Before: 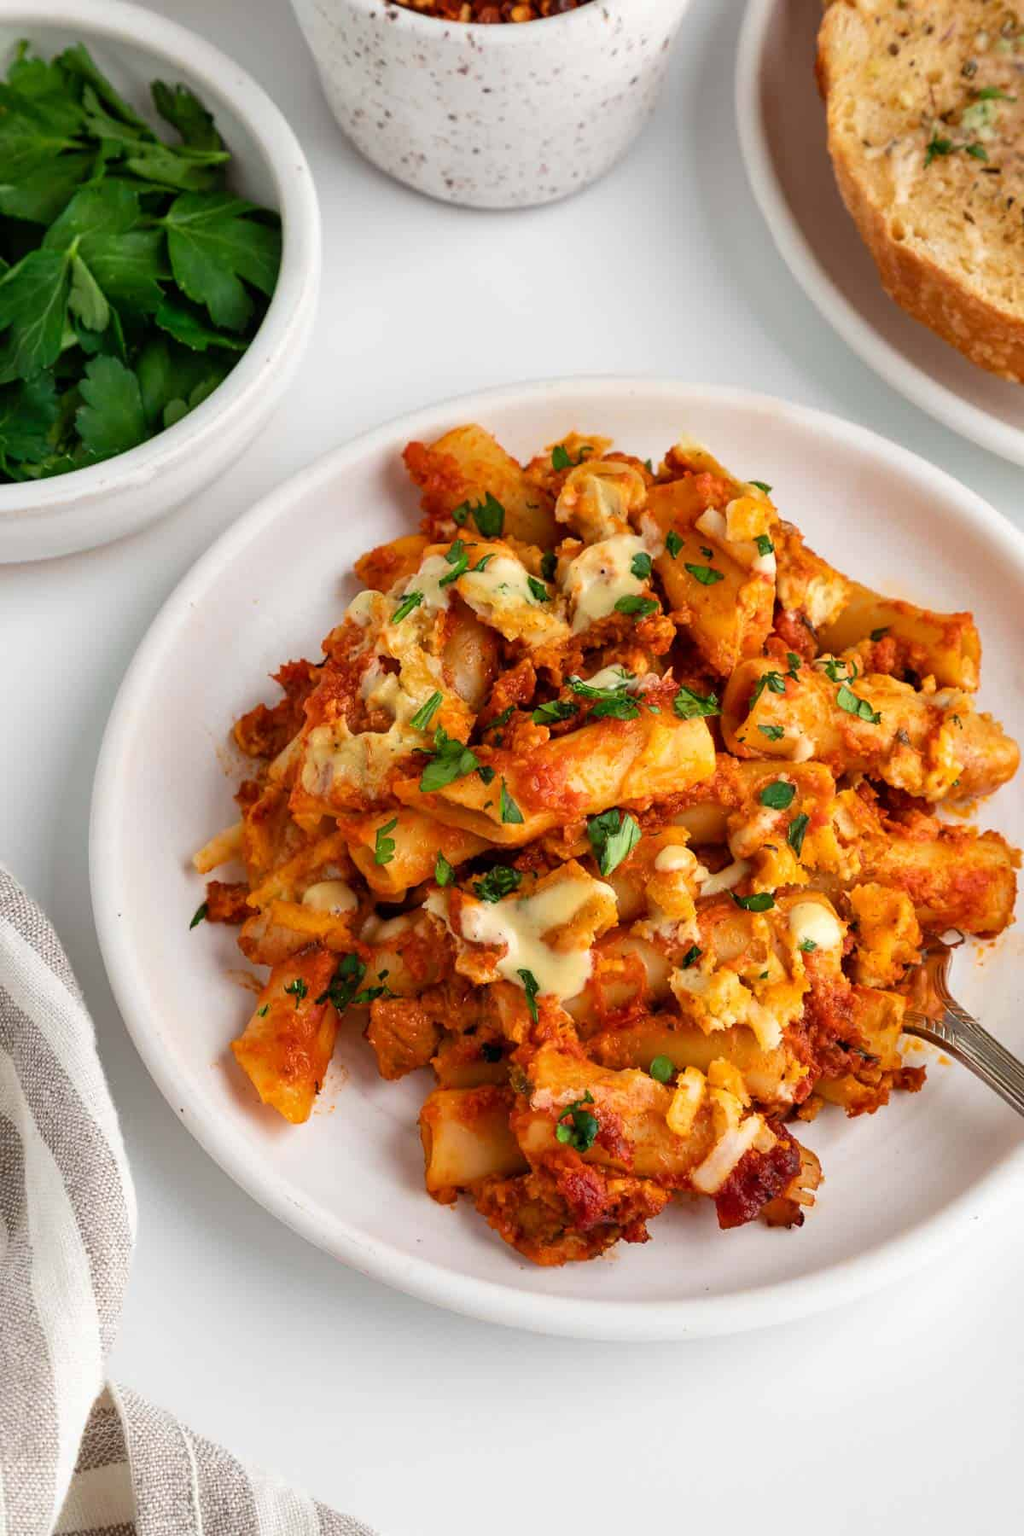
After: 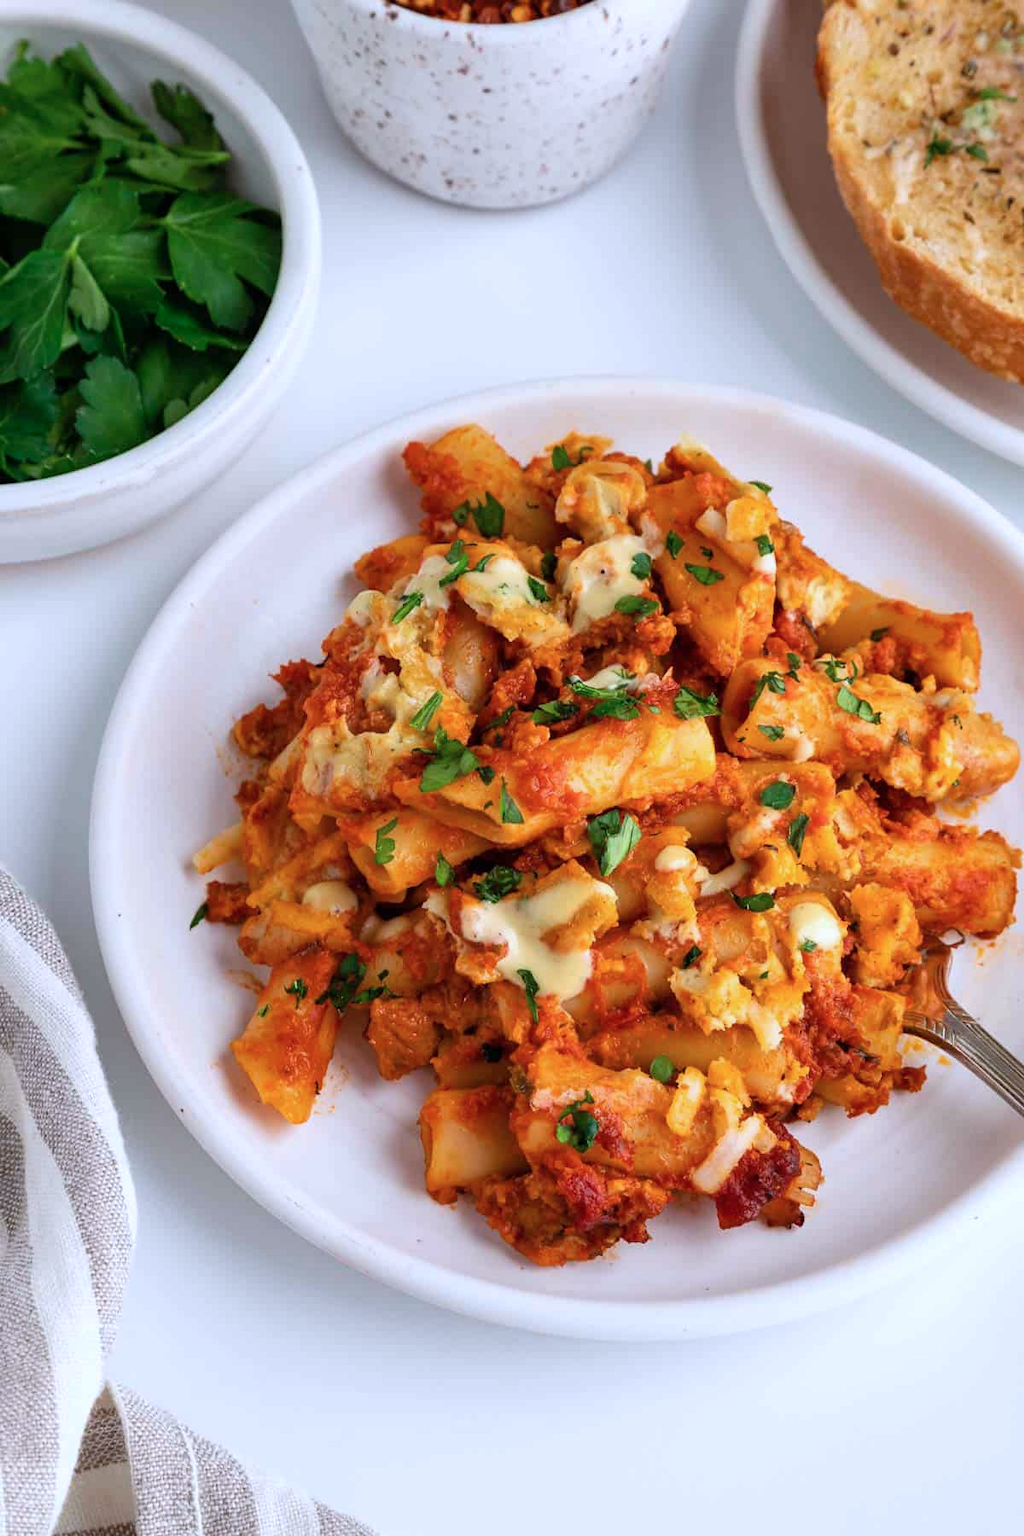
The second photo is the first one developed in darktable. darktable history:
color calibration: gray › normalize channels true, illuminant as shot in camera, x 0.37, y 0.382, temperature 4315.31 K, gamut compression 0.008
